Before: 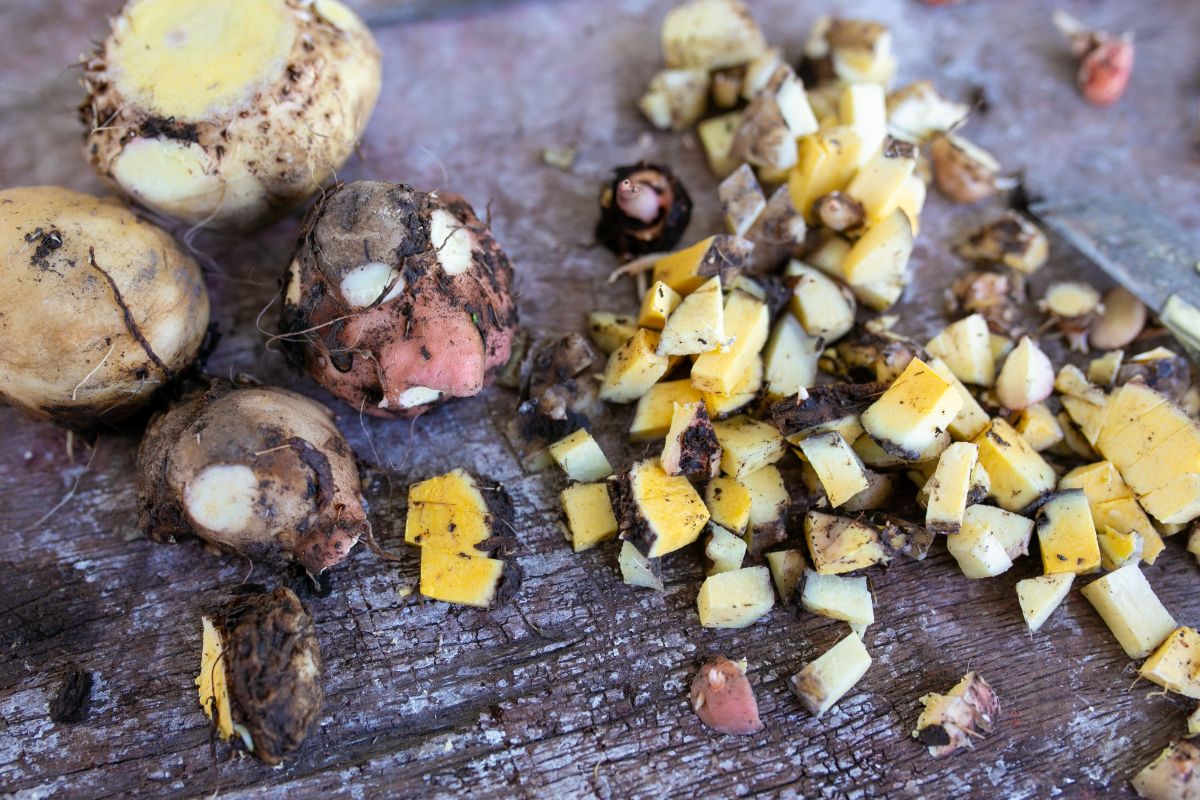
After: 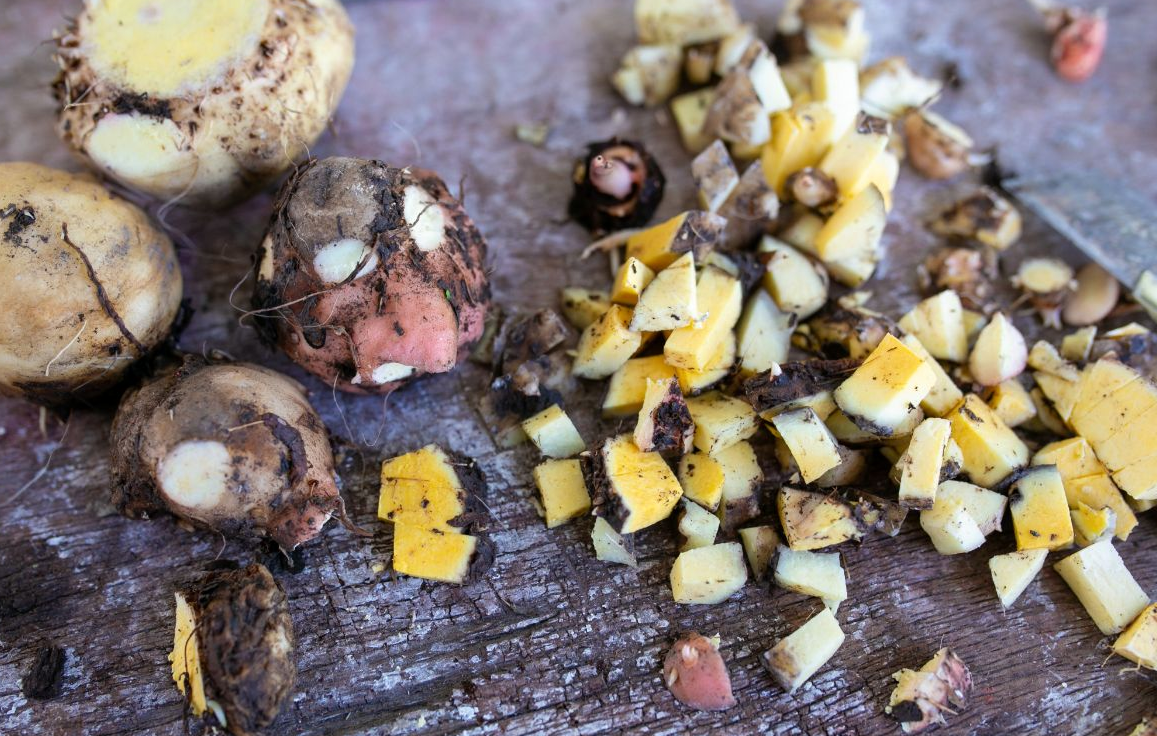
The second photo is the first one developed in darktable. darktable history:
crop: left 2.325%, top 3.071%, right 1.217%, bottom 4.919%
